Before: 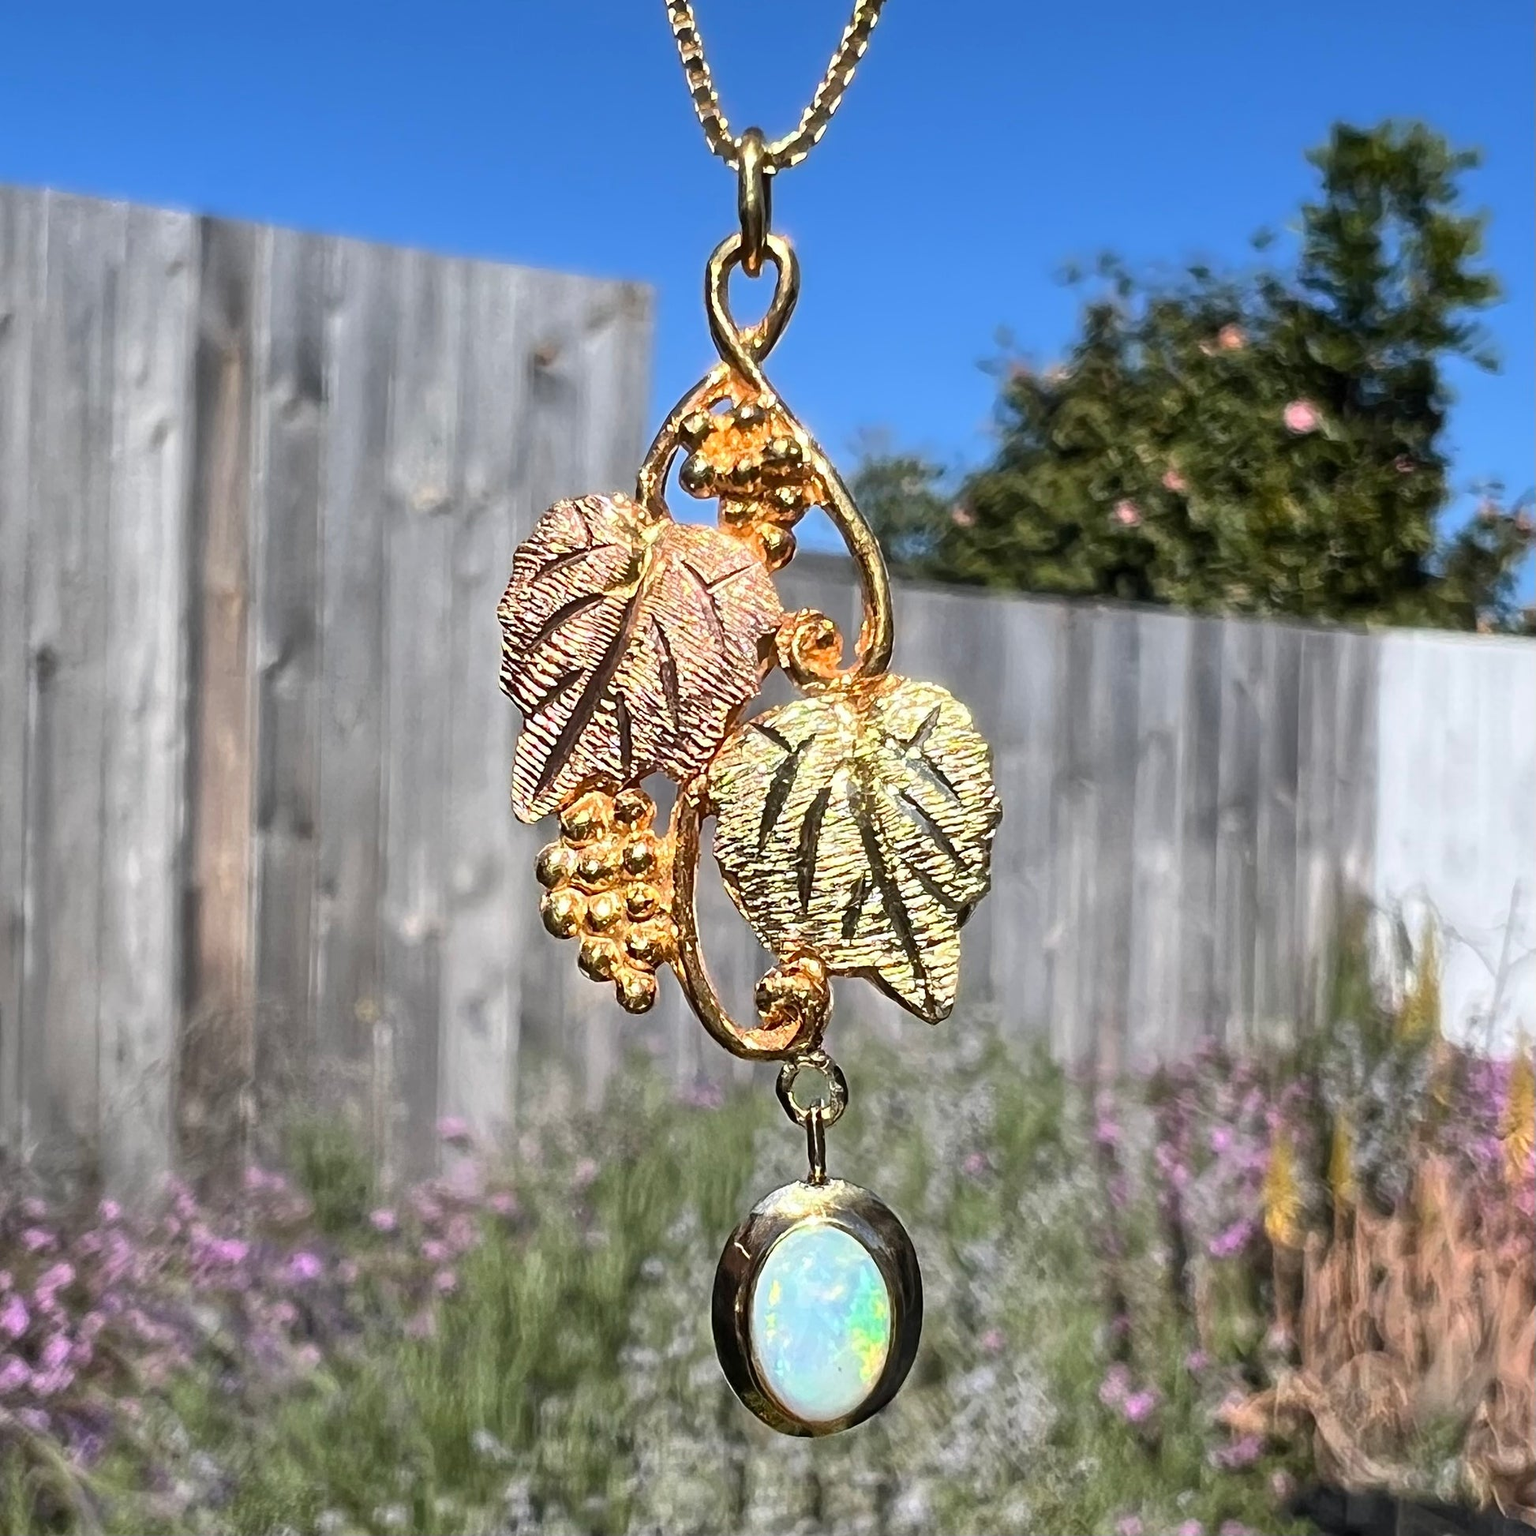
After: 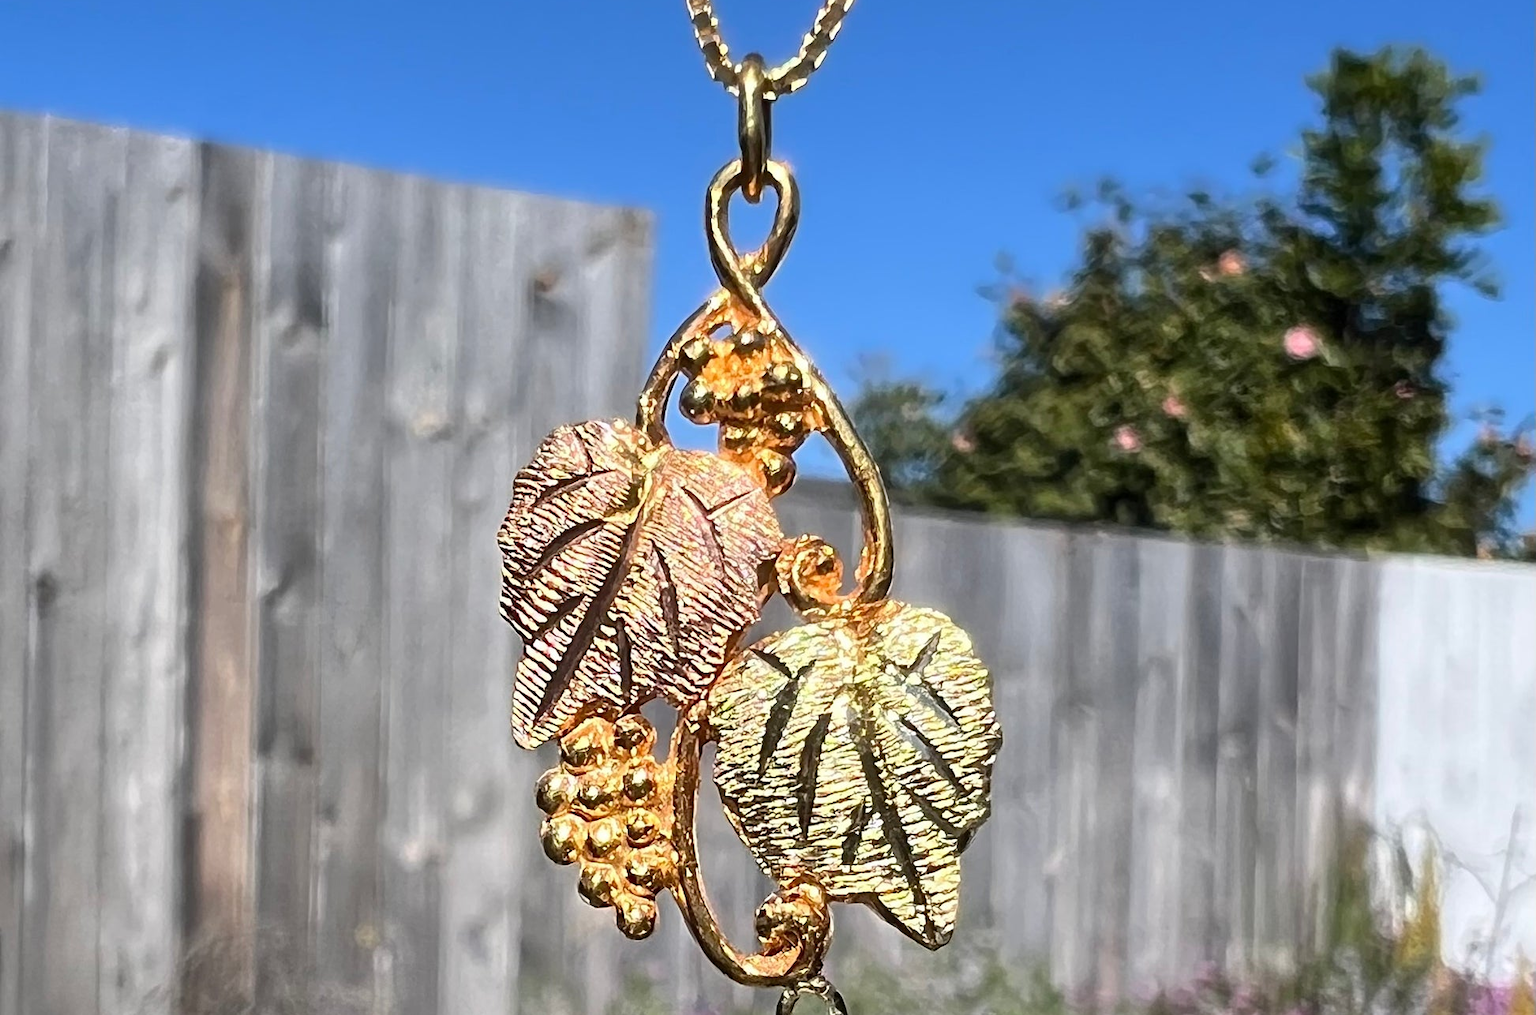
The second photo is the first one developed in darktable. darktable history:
crop and rotate: top 4.855%, bottom 29.005%
